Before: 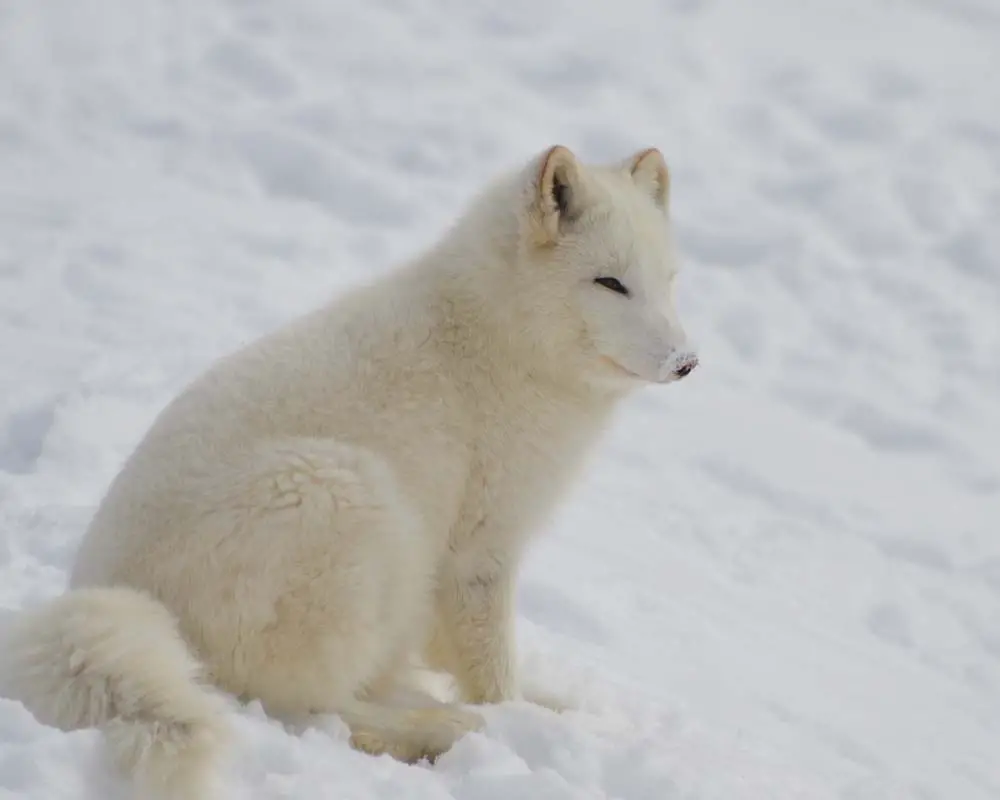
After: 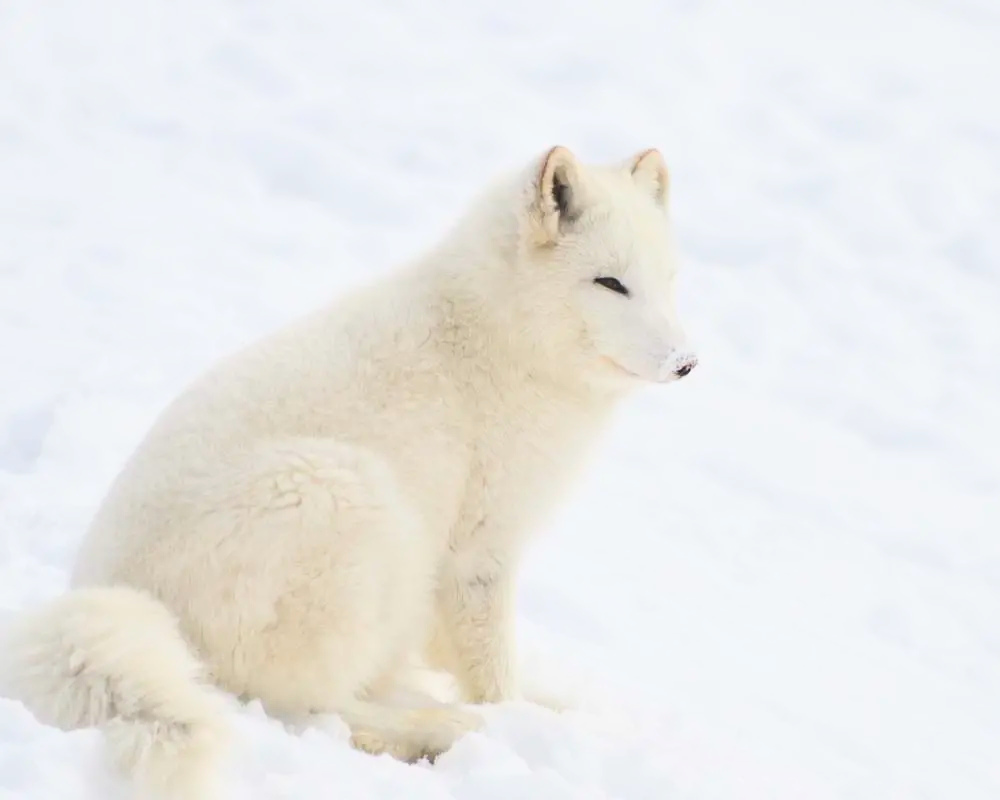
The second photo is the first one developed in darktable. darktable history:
contrast brightness saturation: contrast 0.371, brightness 0.519
